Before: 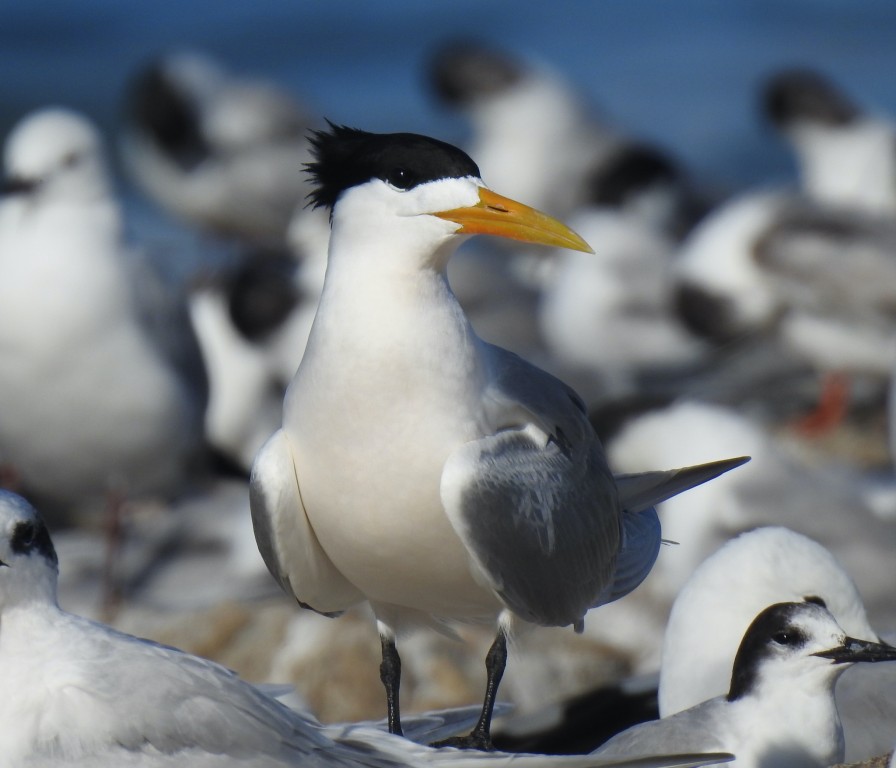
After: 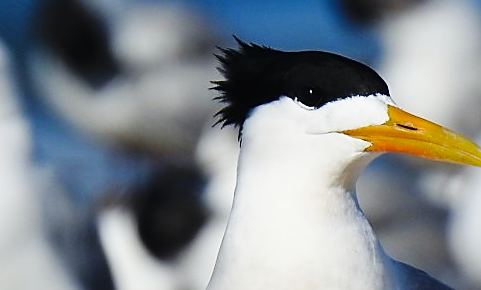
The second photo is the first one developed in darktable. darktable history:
sharpen: radius 1.351, amount 1.235, threshold 0.649
base curve: curves: ch0 [(0, 0) (0.036, 0.025) (0.121, 0.166) (0.206, 0.329) (0.605, 0.79) (1, 1)], preserve colors none
crop: left 10.172%, top 10.744%, right 36.066%, bottom 51.463%
